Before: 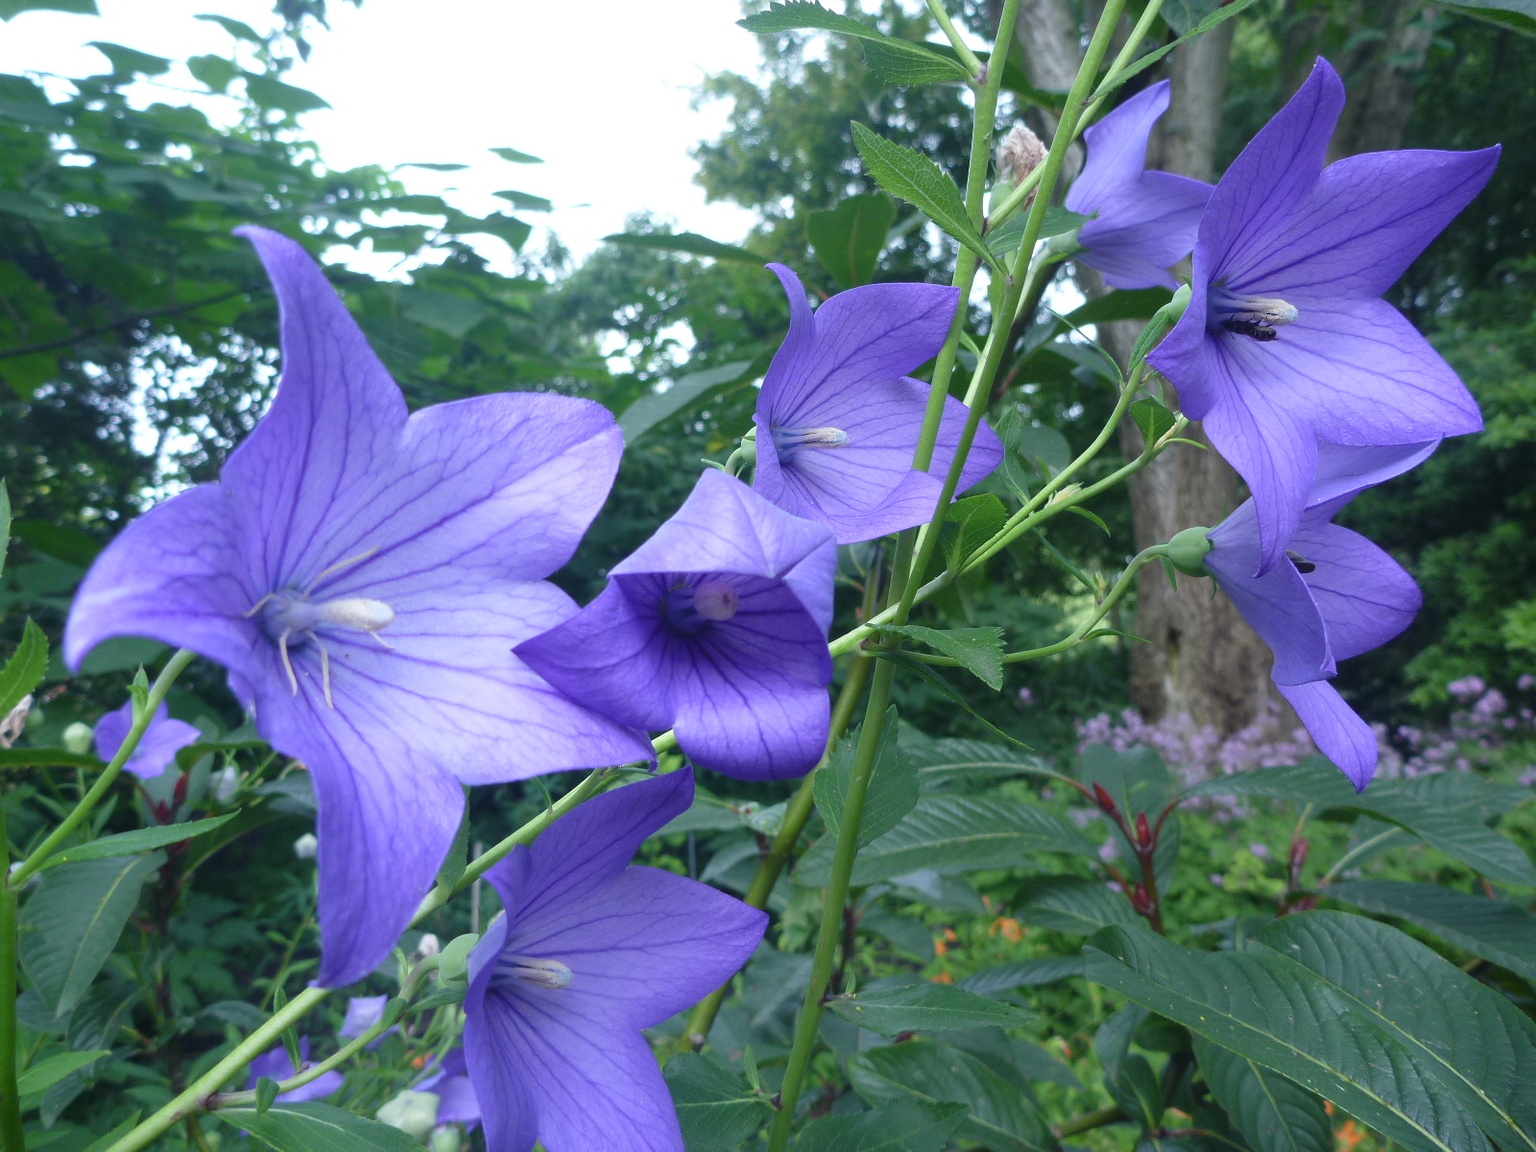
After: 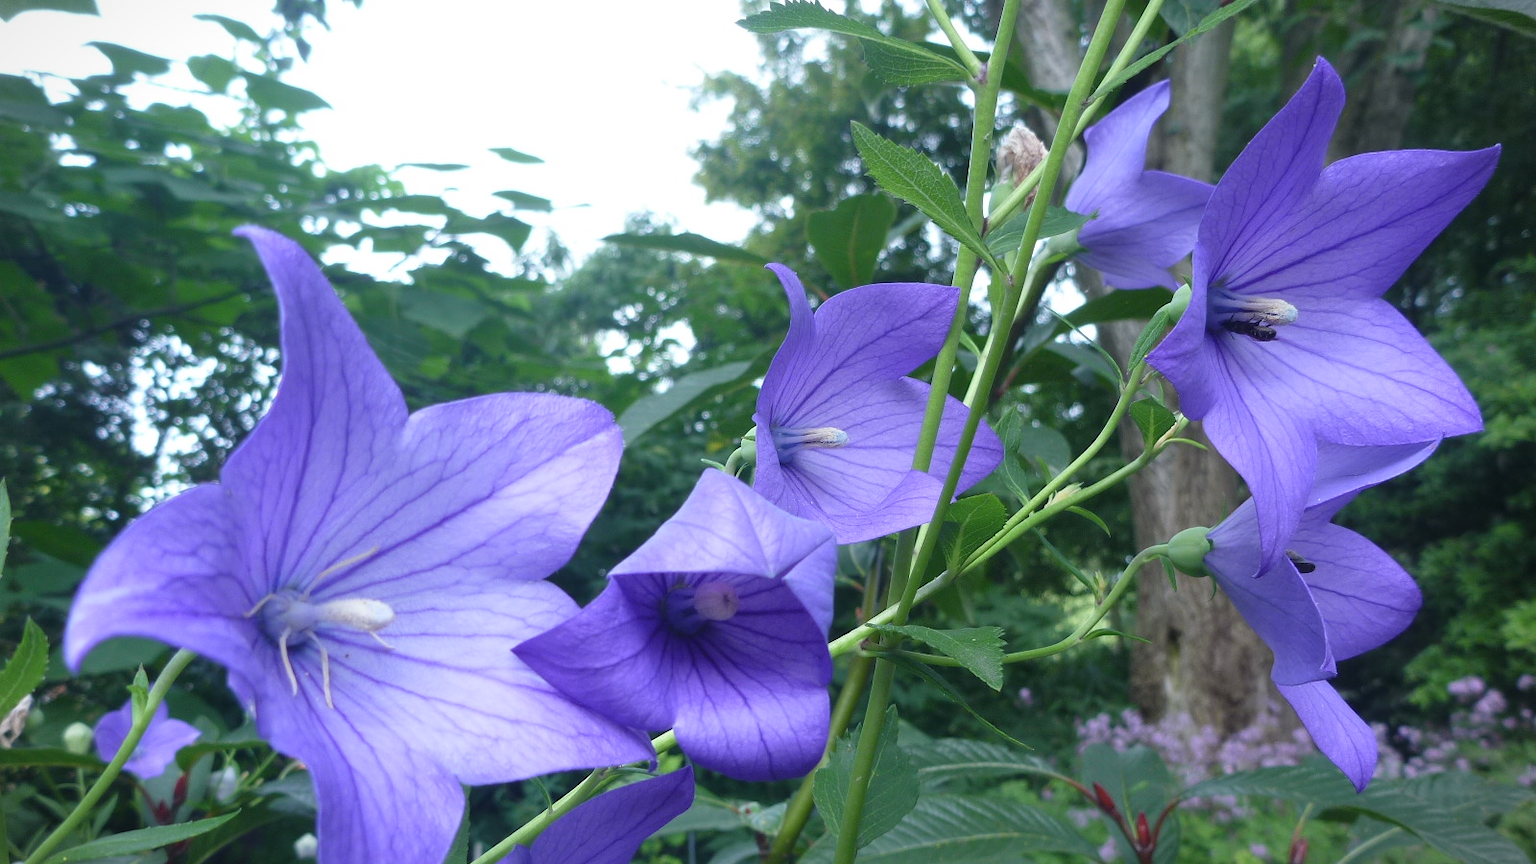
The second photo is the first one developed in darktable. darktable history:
crop: bottom 24.988%
vignetting: fall-off start 100%, brightness -0.282, width/height ratio 1.31
